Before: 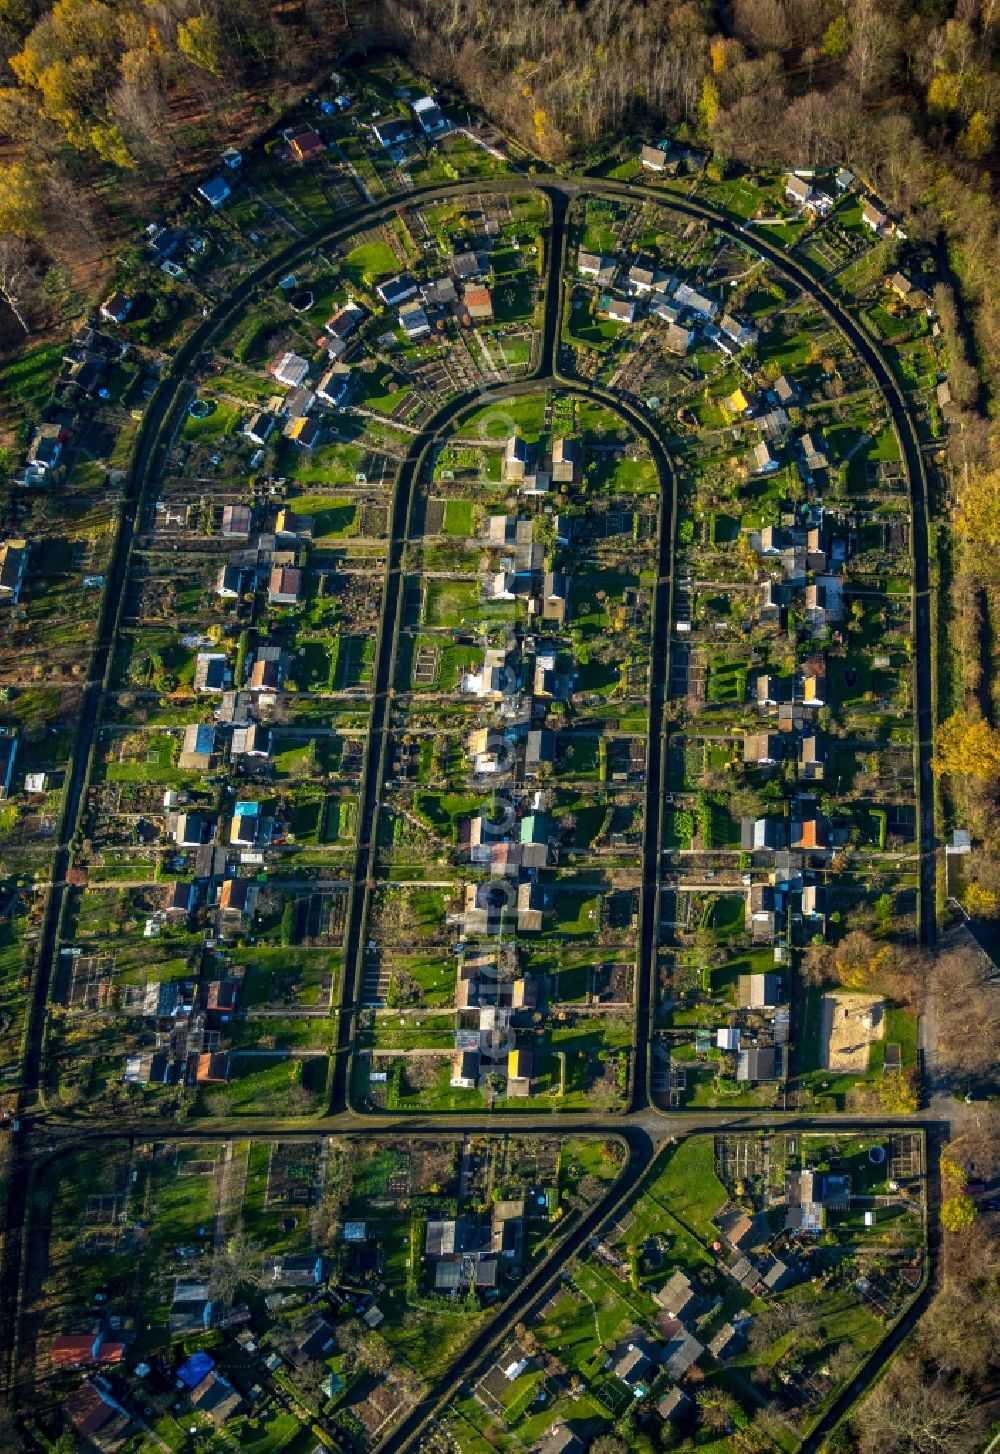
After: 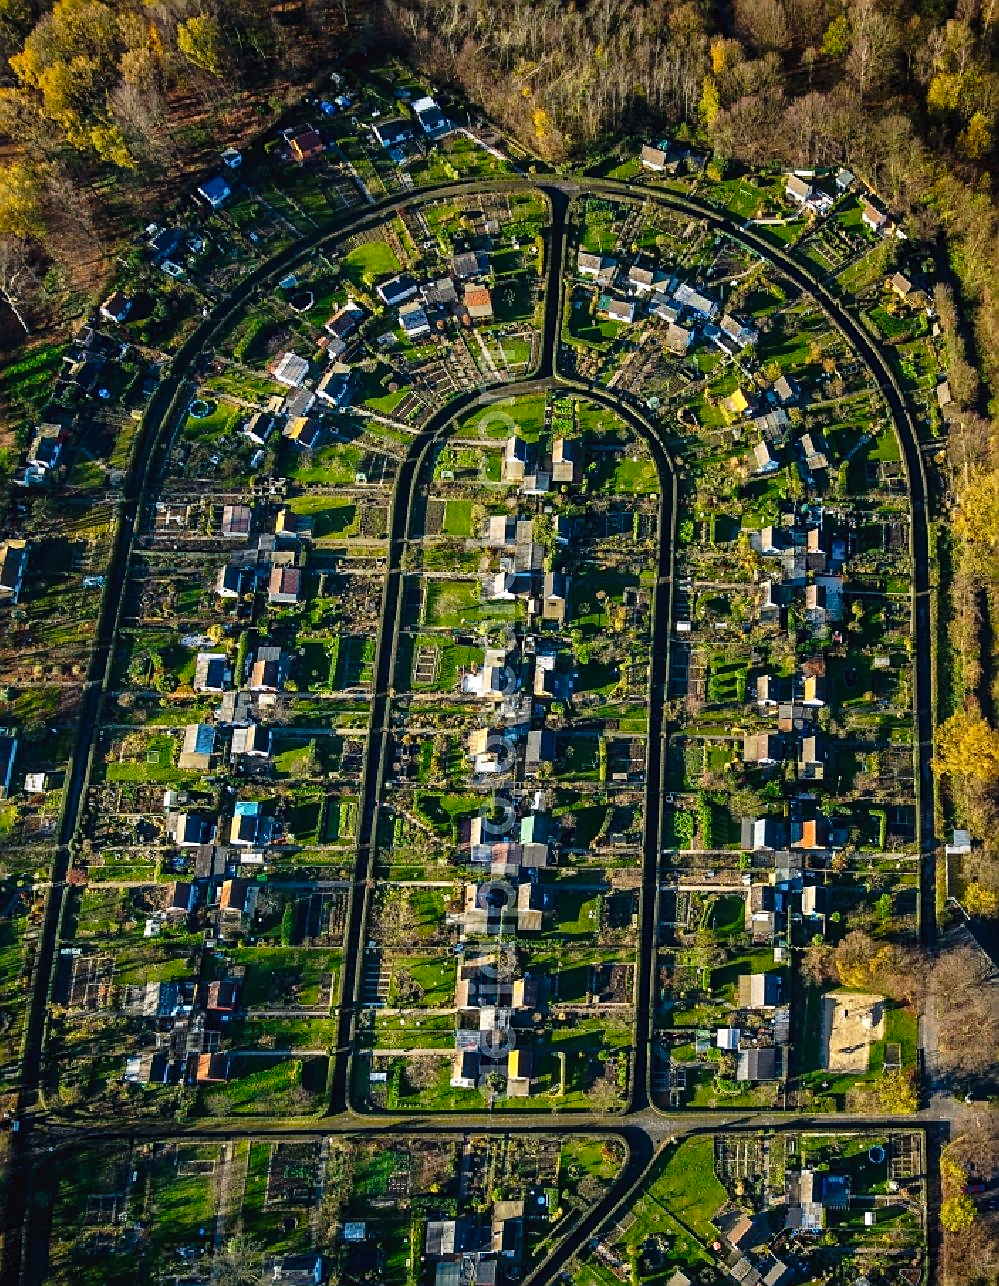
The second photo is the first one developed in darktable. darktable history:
tone curve: curves: ch0 [(0, 0) (0.003, 0.031) (0.011, 0.031) (0.025, 0.03) (0.044, 0.035) (0.069, 0.054) (0.1, 0.081) (0.136, 0.11) (0.177, 0.147) (0.224, 0.209) (0.277, 0.283) (0.335, 0.369) (0.399, 0.44) (0.468, 0.517) (0.543, 0.601) (0.623, 0.684) (0.709, 0.766) (0.801, 0.846) (0.898, 0.927) (1, 1)], preserve colors none
crop and rotate: top 0%, bottom 11.532%
sharpen: on, module defaults
